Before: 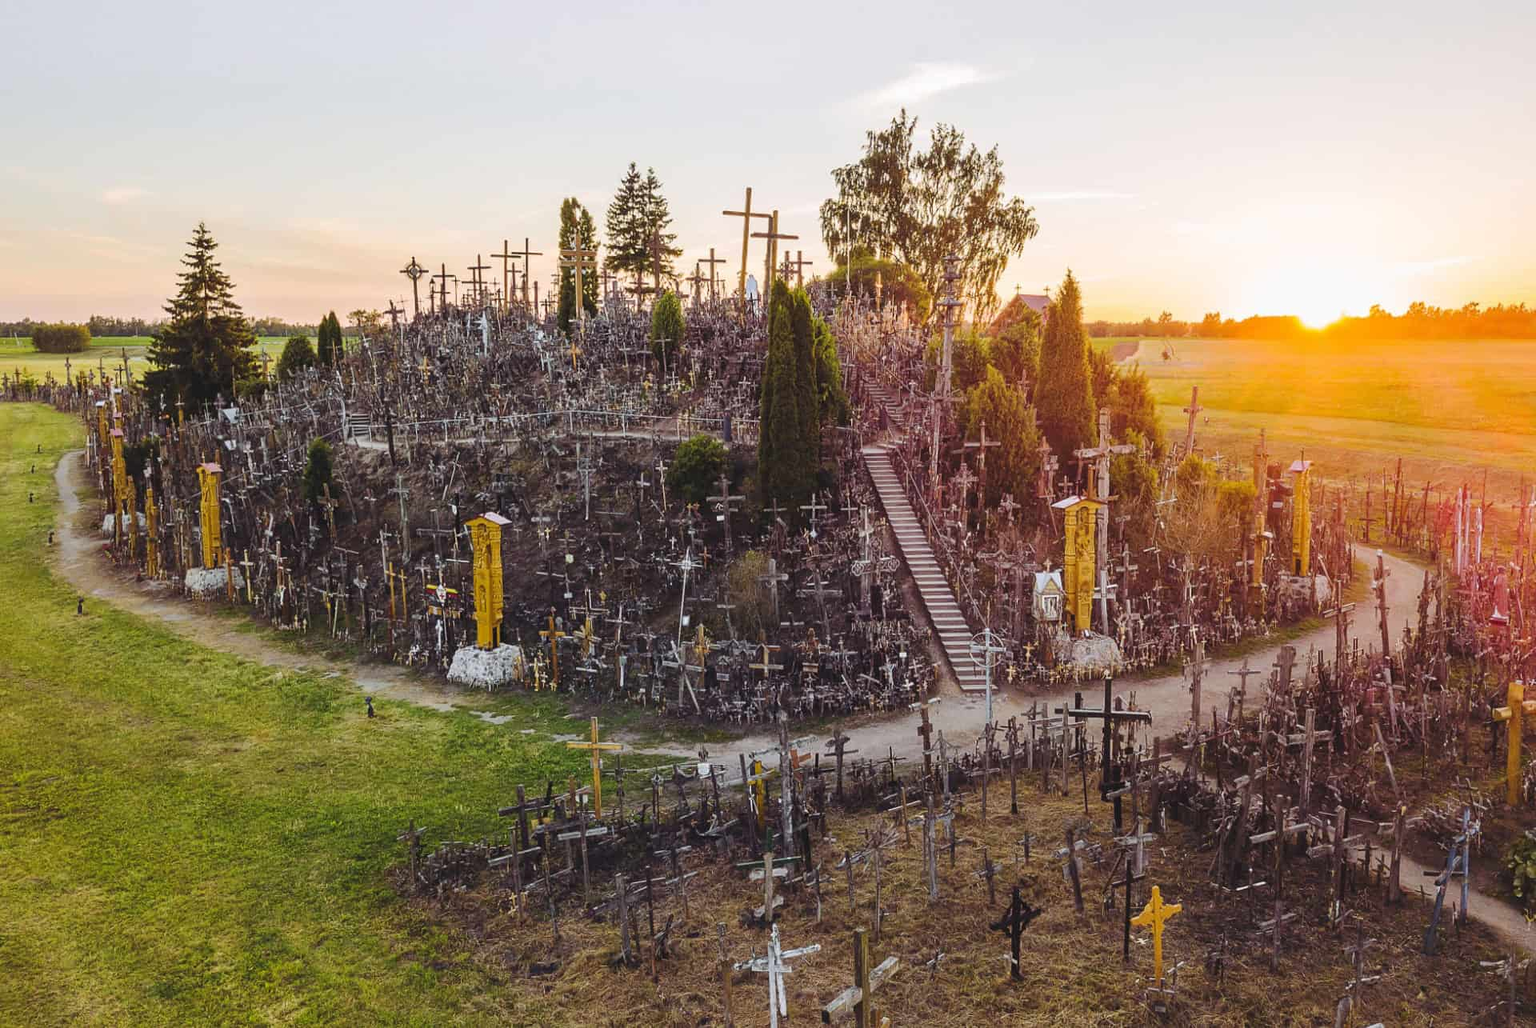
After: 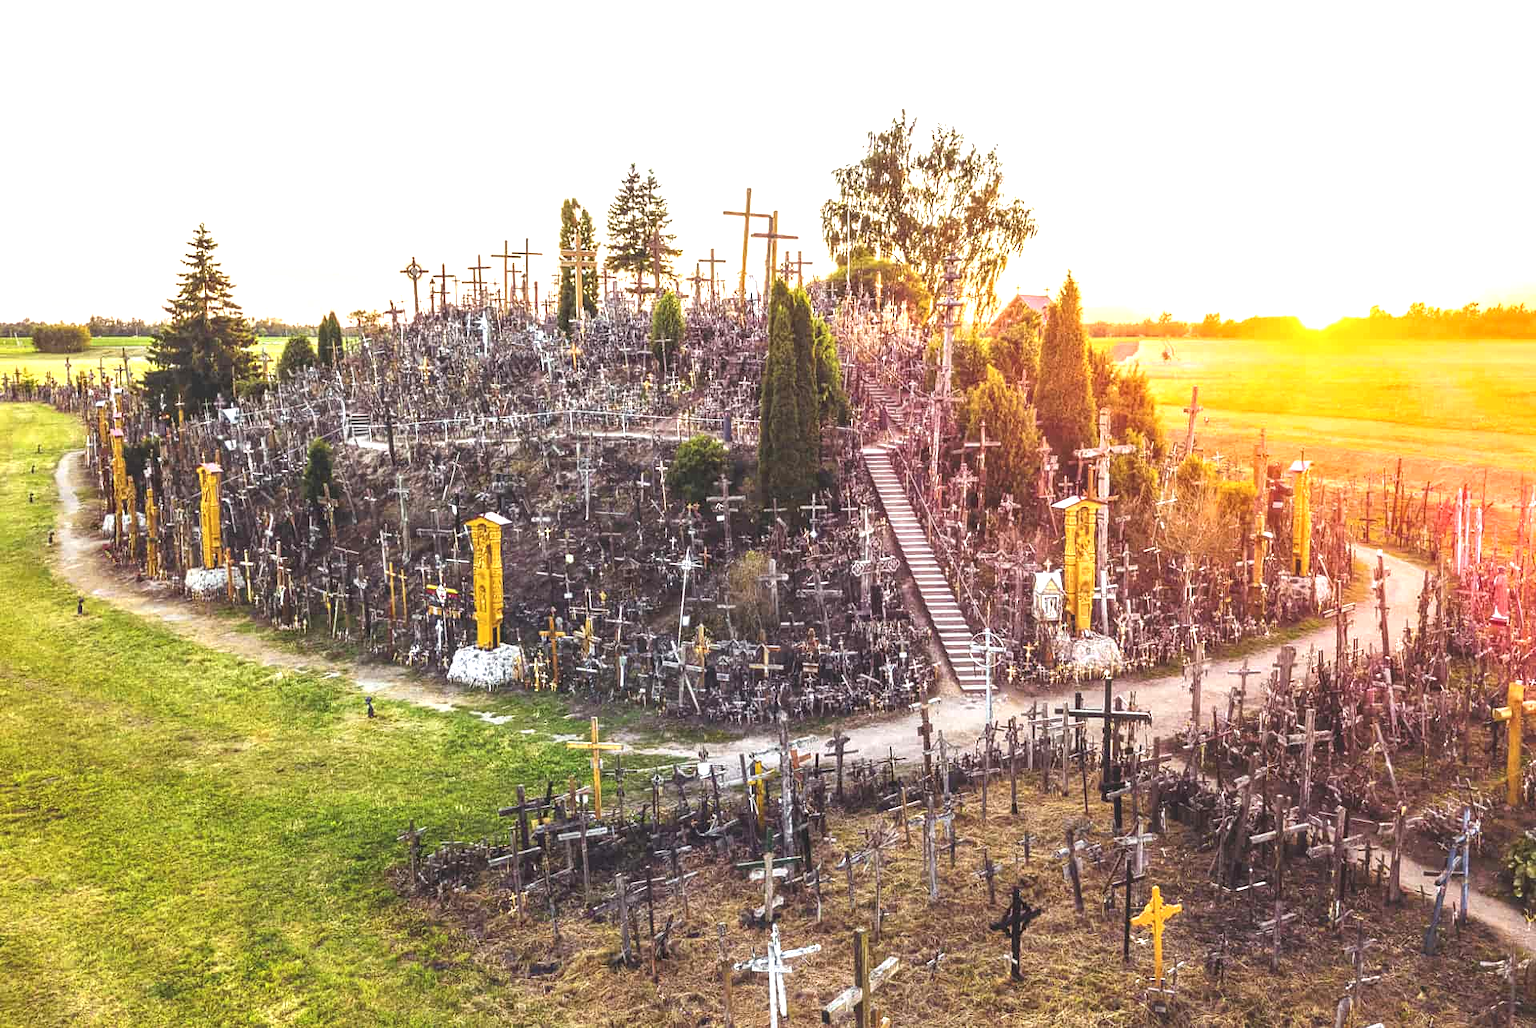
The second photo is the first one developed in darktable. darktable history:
local contrast: on, module defaults
exposure: black level correction -0.002, exposure 1.115 EV, compensate highlight preservation false
